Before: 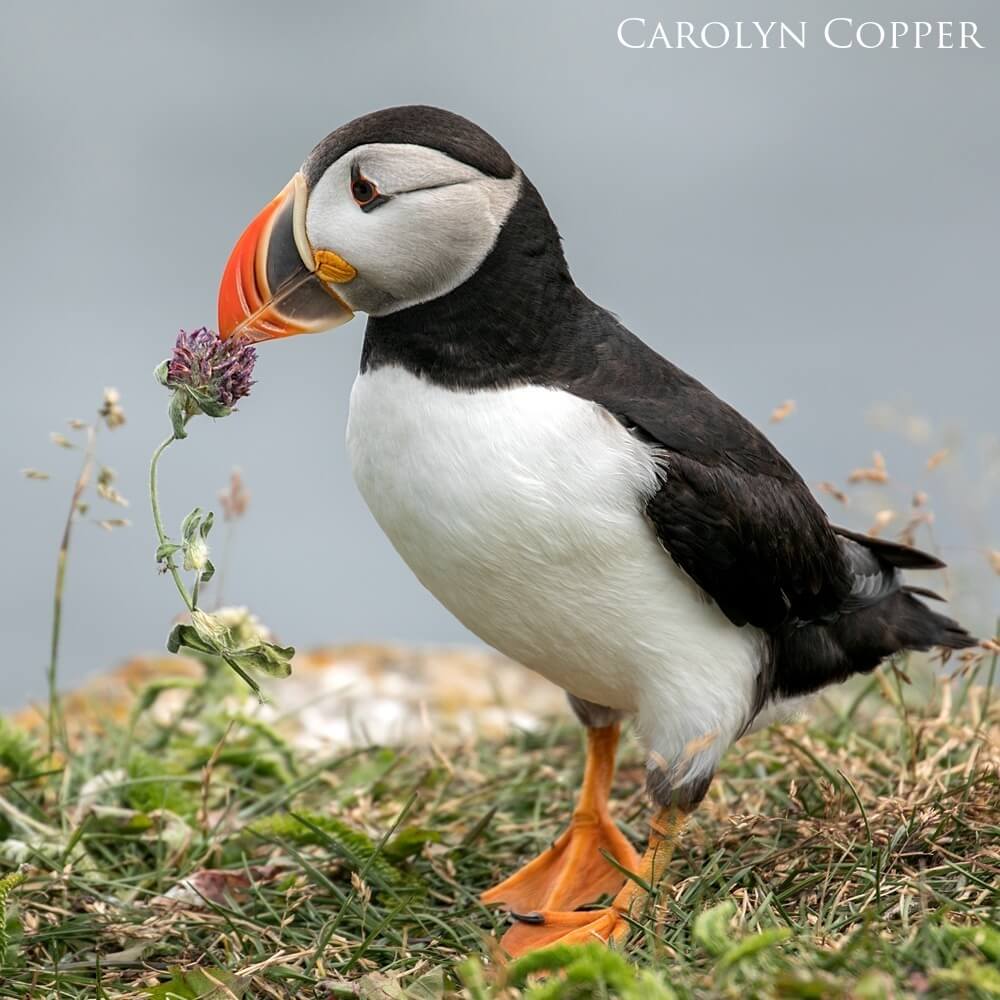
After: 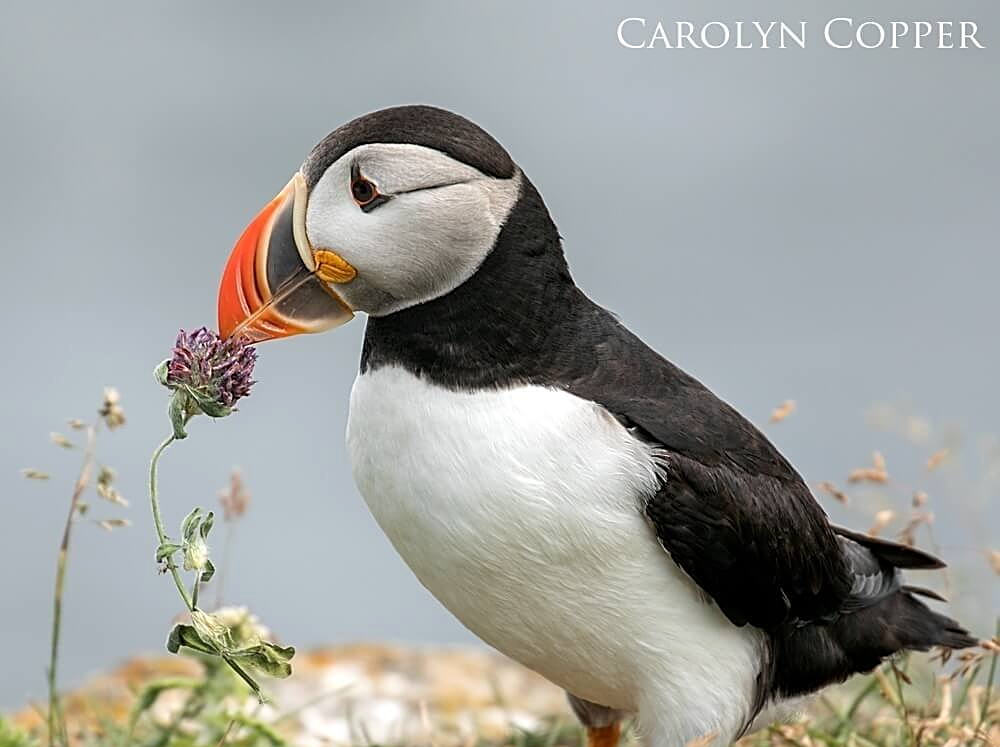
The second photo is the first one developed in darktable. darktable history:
crop: bottom 24.885%
exposure: exposure 0.025 EV, compensate highlight preservation false
sharpen: on, module defaults
